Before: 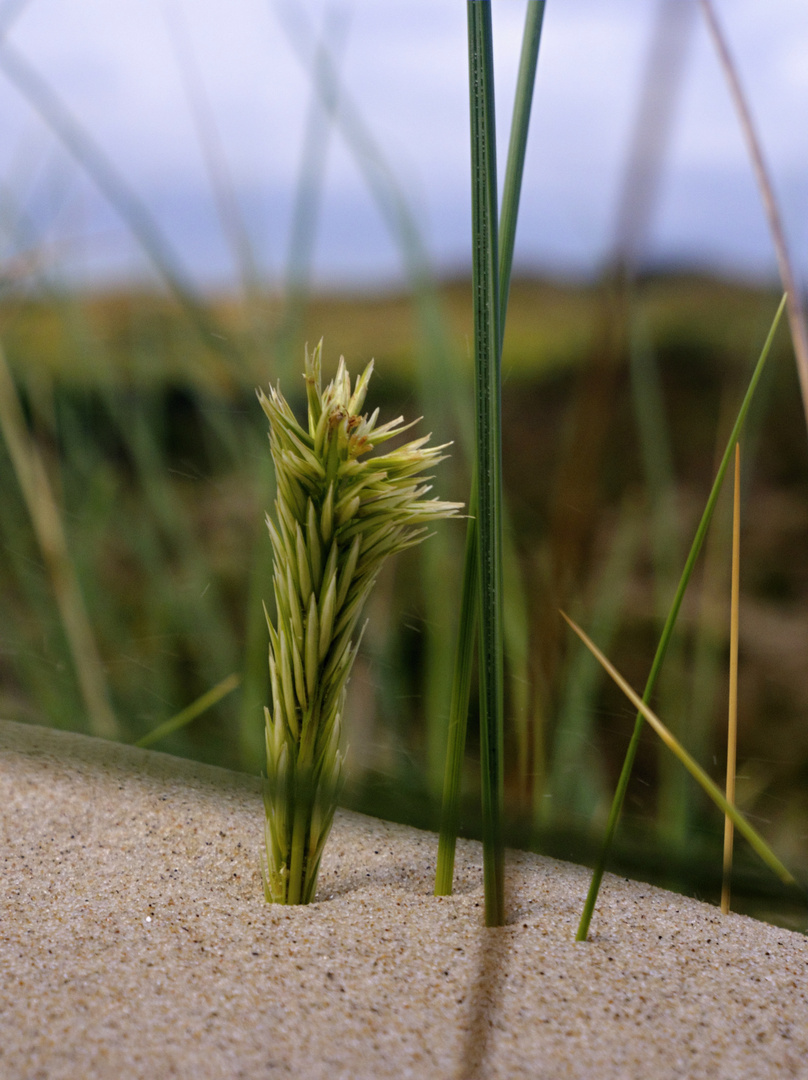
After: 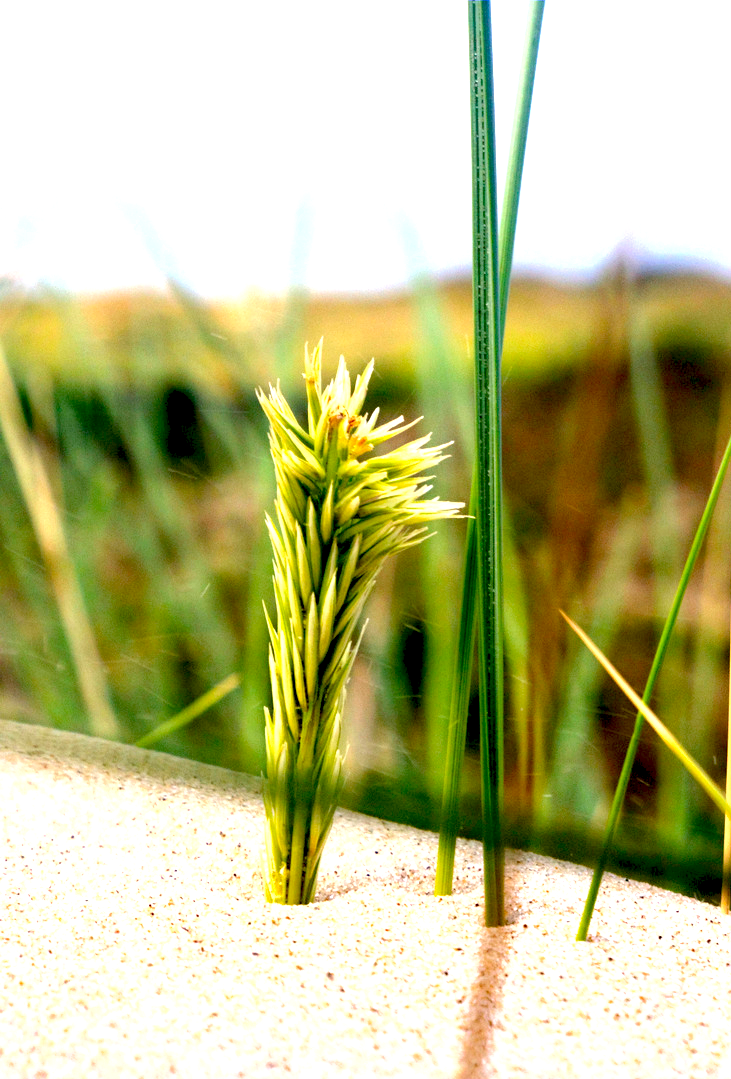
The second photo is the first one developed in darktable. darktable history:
crop: right 9.509%, bottom 0.031%
exposure: black level correction 0.005, exposure 2.084 EV, compensate highlight preservation false
shadows and highlights: shadows 62.66, white point adjustment 0.37, highlights -34.44, compress 83.82%
